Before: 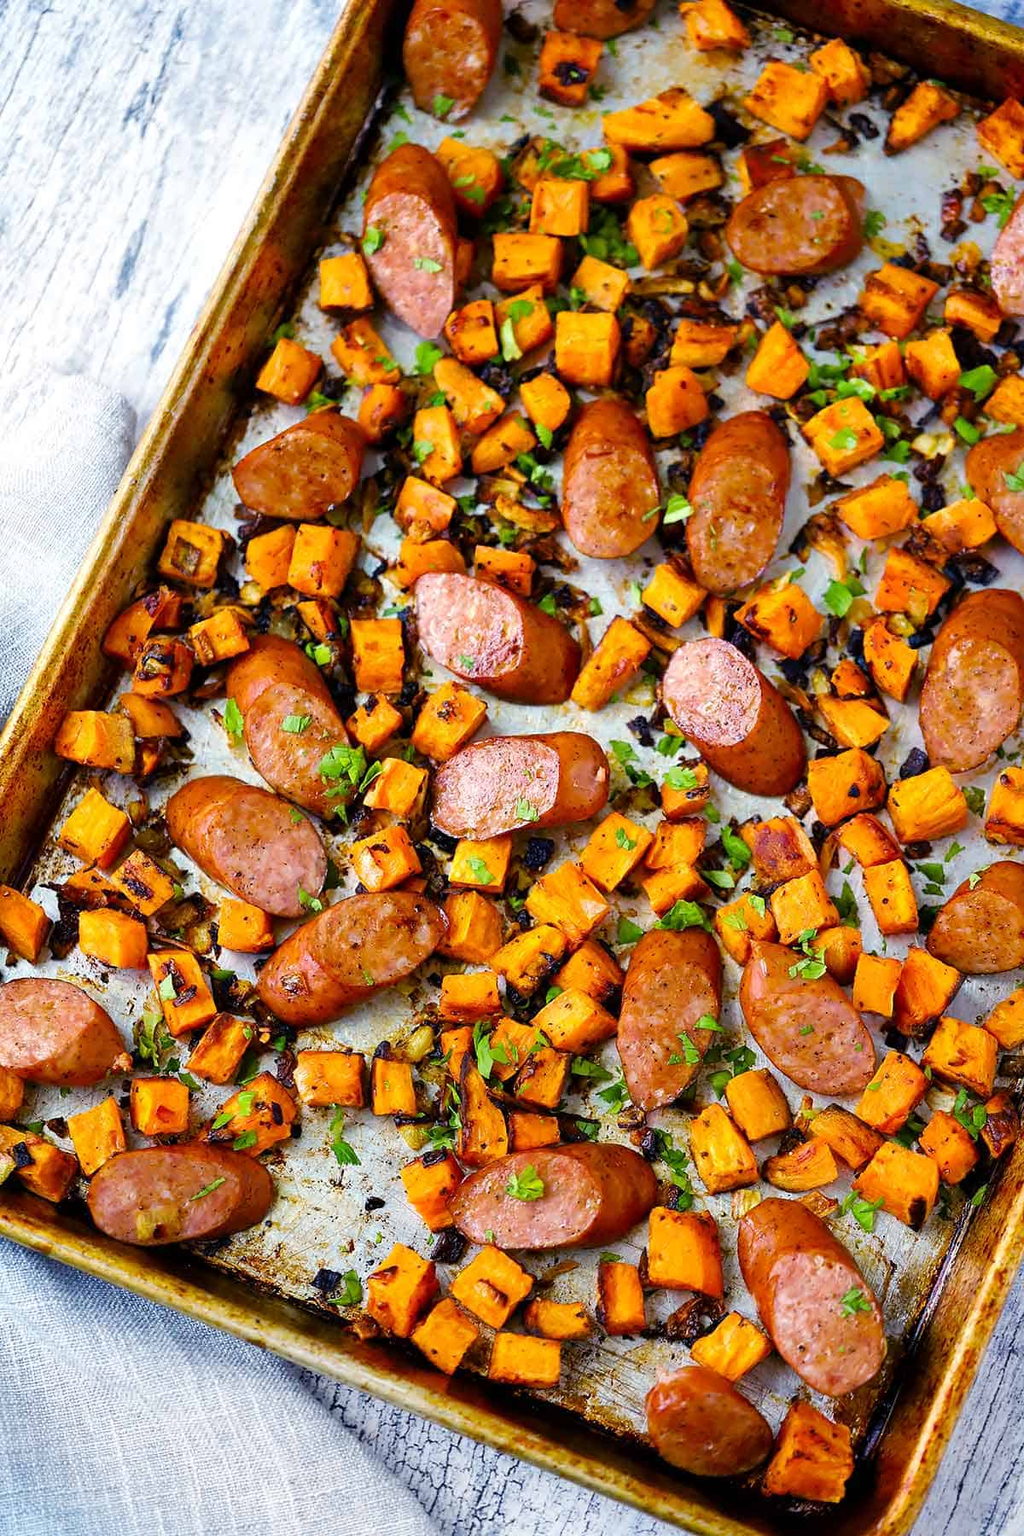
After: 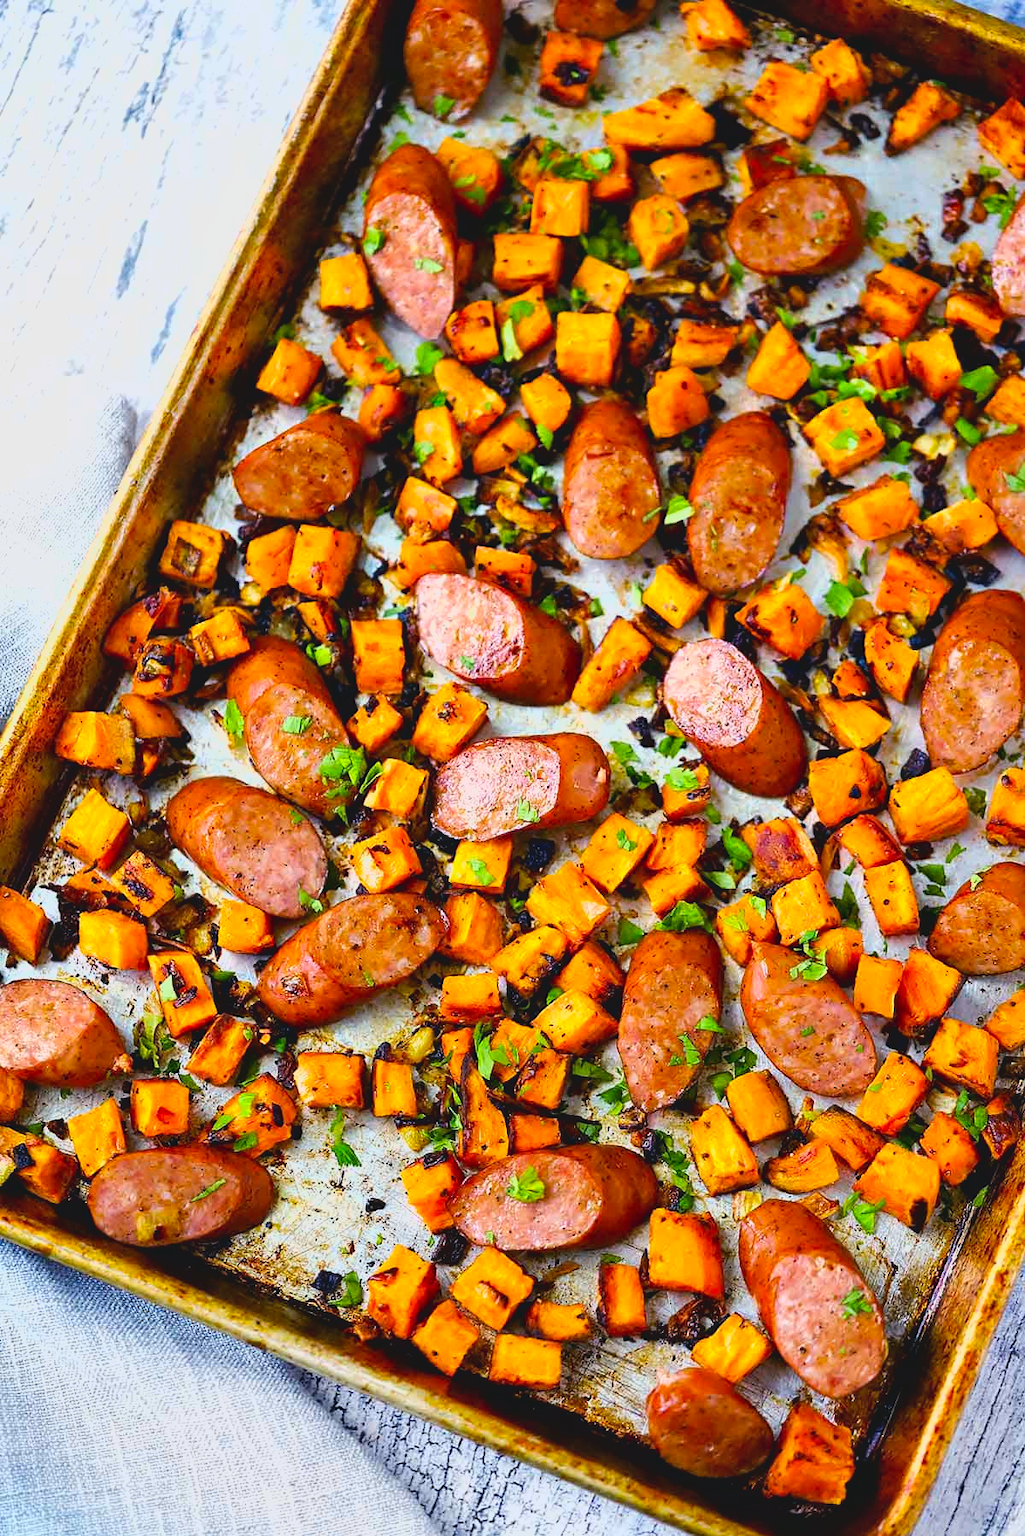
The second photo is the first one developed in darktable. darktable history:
crop: bottom 0.071%
contrast equalizer: octaves 7, y [[0.6 ×6], [0.55 ×6], [0 ×6], [0 ×6], [0 ×6]], mix 0.2
lowpass: radius 0.1, contrast 0.85, saturation 1.1, unbound 0
tone equalizer: -8 EV -0.417 EV, -7 EV -0.389 EV, -6 EV -0.333 EV, -5 EV -0.222 EV, -3 EV 0.222 EV, -2 EV 0.333 EV, -1 EV 0.389 EV, +0 EV 0.417 EV, edges refinement/feathering 500, mask exposure compensation -1.57 EV, preserve details no
